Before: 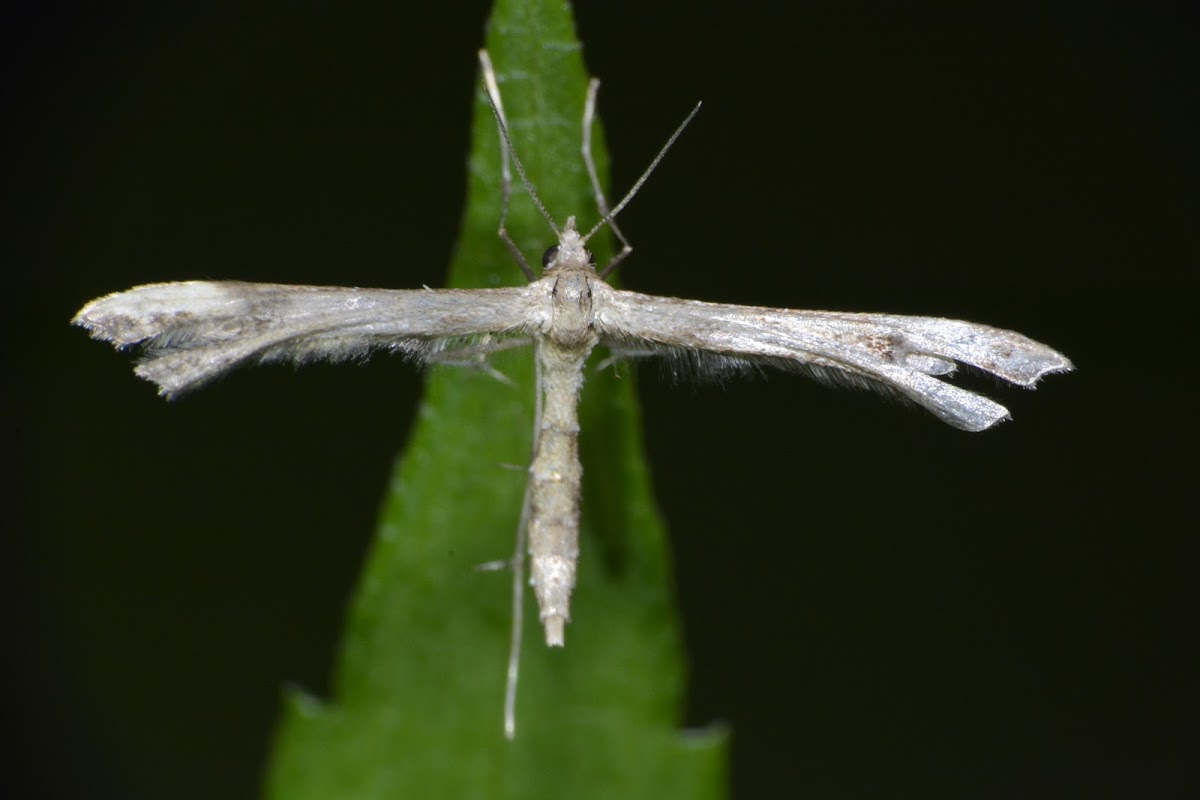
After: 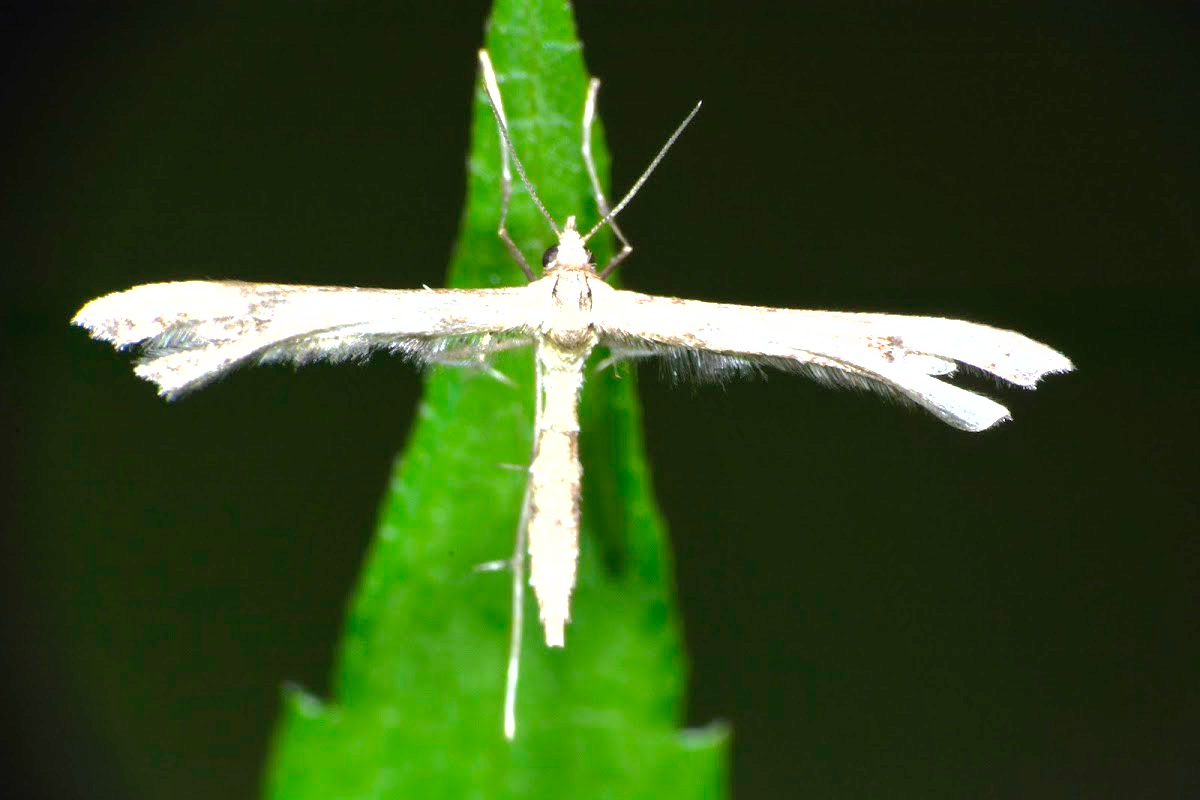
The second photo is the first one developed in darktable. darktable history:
shadows and highlights: shadows 30.1
exposure: black level correction 0, exposure 1.741 EV, compensate highlight preservation false
